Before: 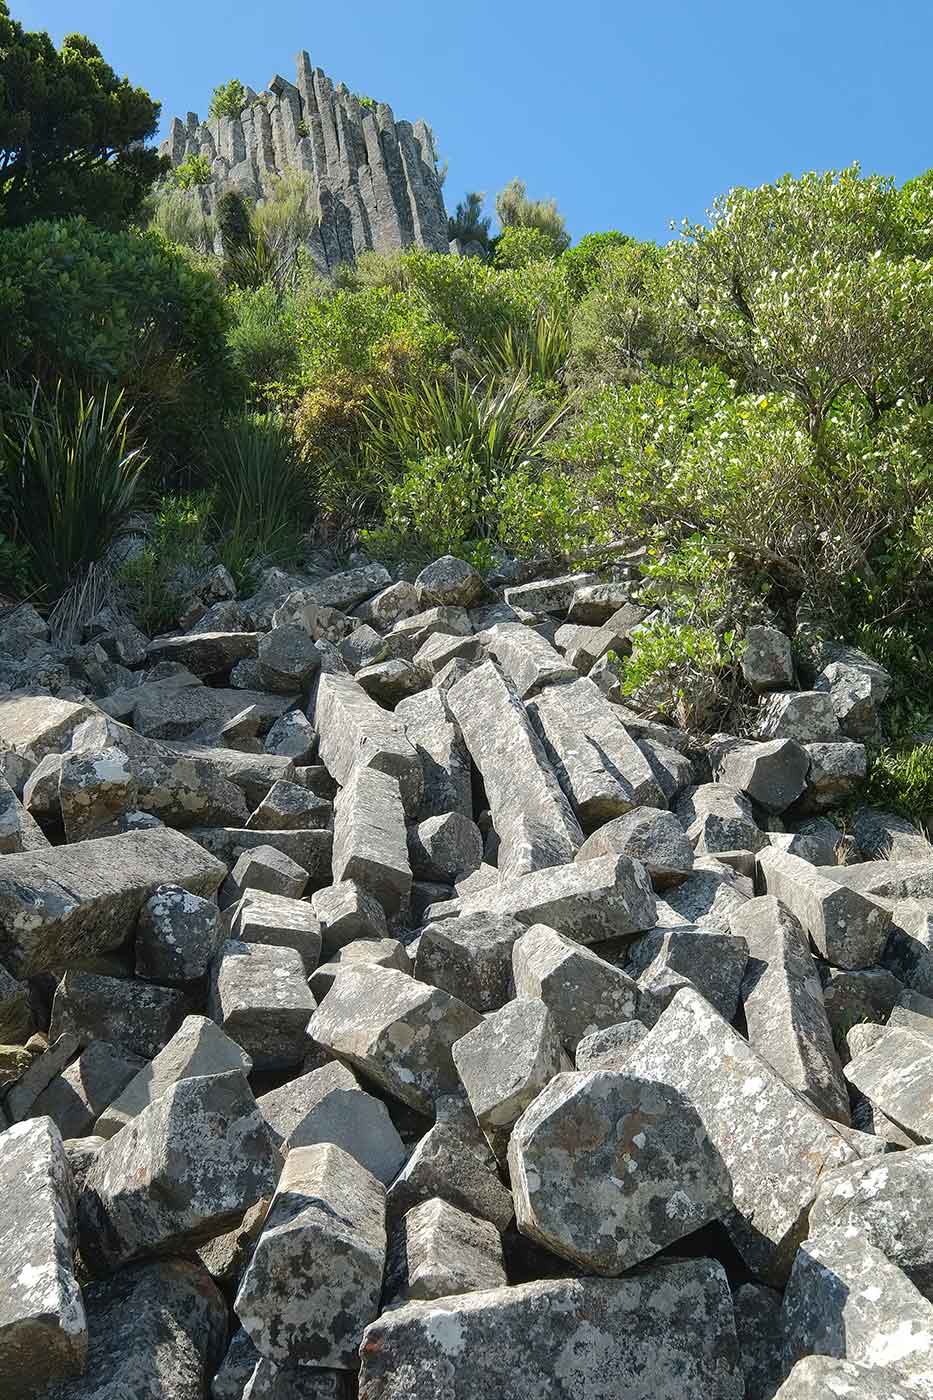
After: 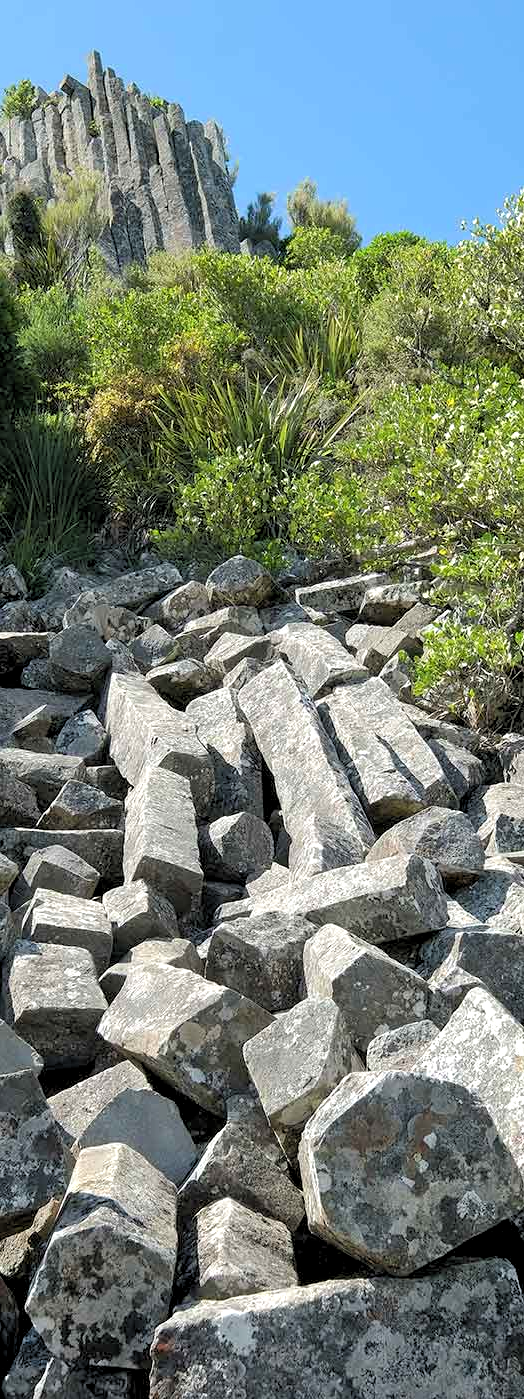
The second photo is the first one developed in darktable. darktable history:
rgb levels: levels [[0.01, 0.419, 0.839], [0, 0.5, 1], [0, 0.5, 1]]
shadows and highlights: shadows 30.86, highlights 0, soften with gaussian
crop and rotate: left 22.516%, right 21.234%
